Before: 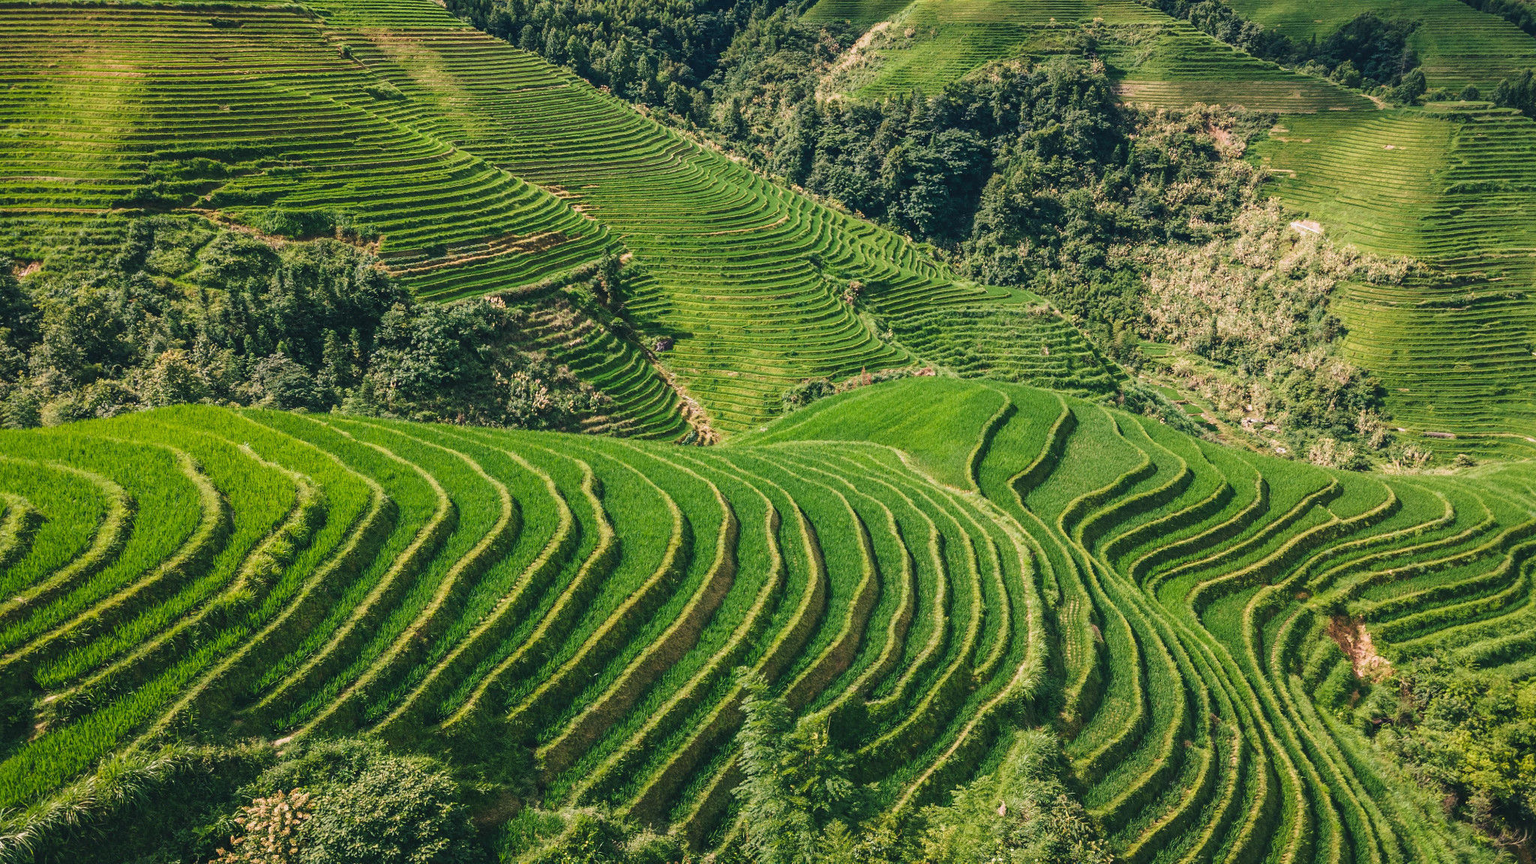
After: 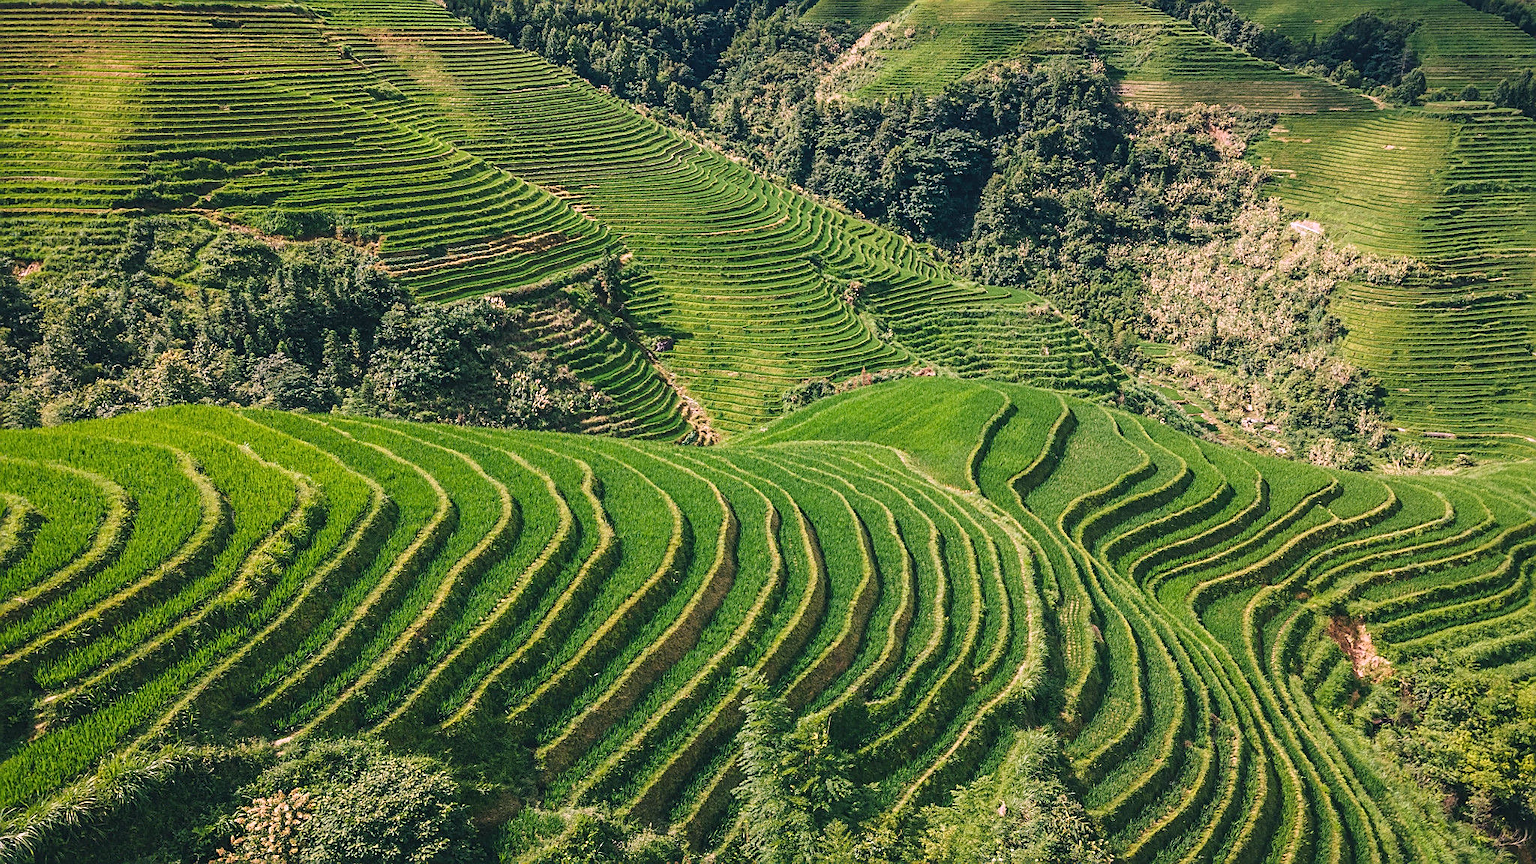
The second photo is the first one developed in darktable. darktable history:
white balance: red 1.05, blue 1.072
sharpen: amount 0.575
